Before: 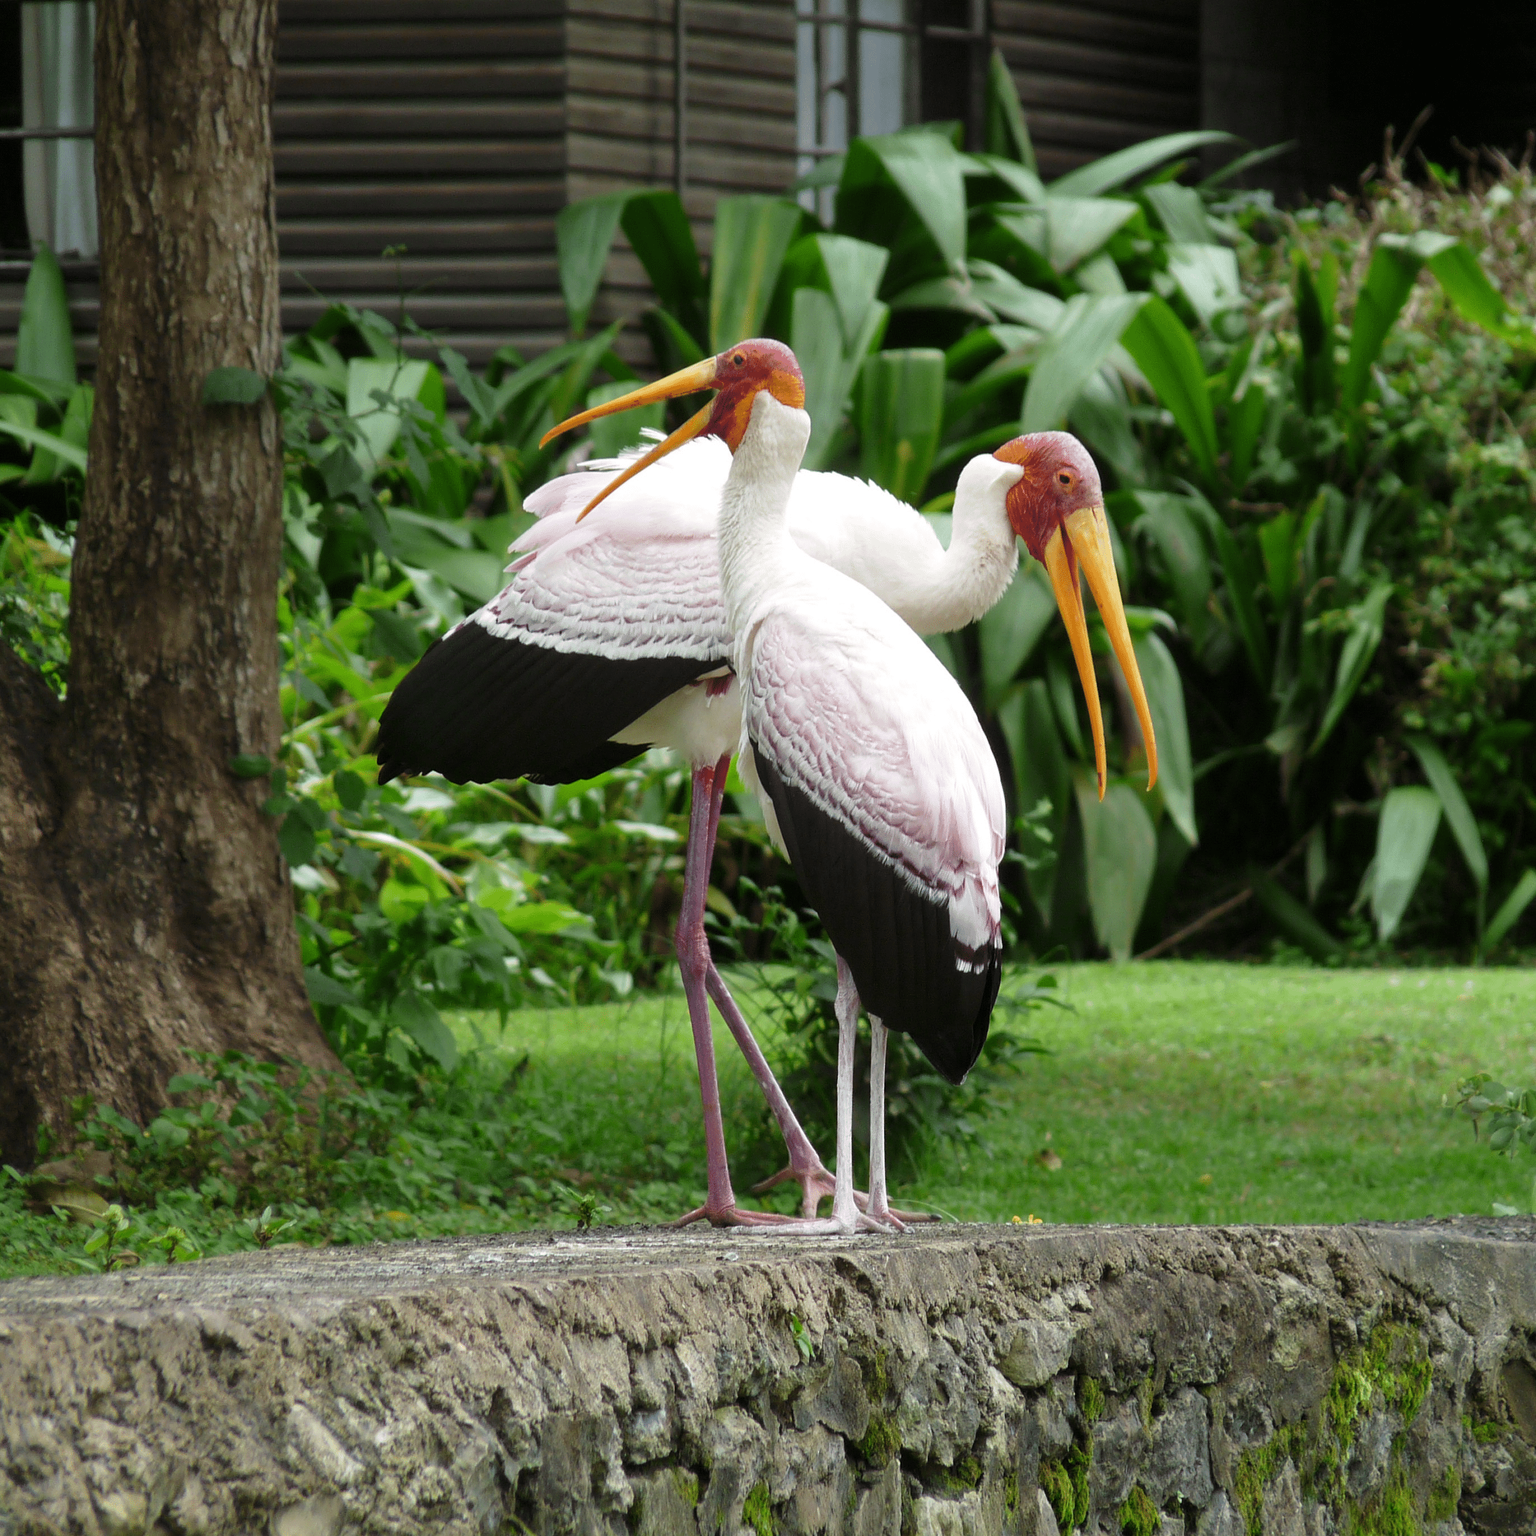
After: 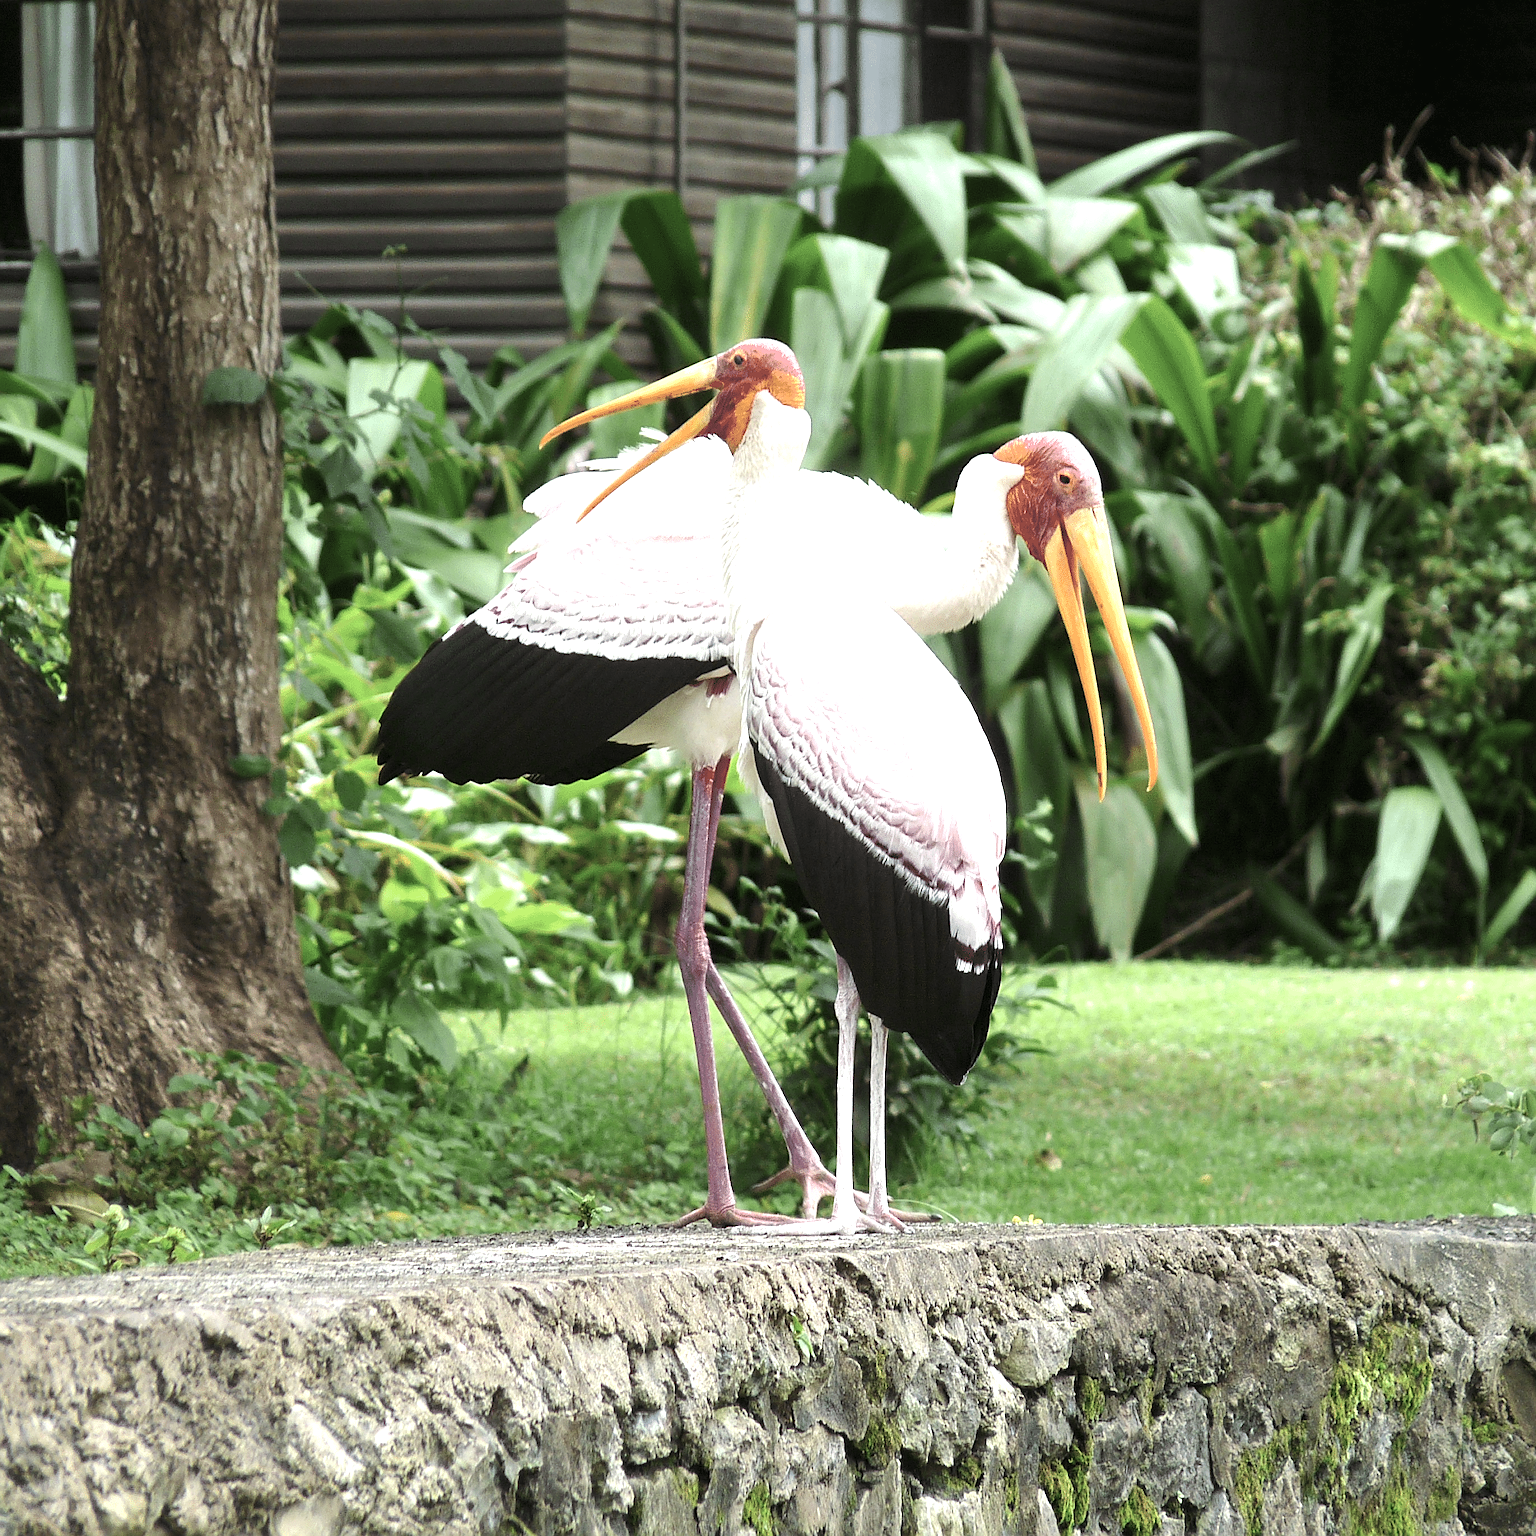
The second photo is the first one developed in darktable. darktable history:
sharpen: on, module defaults
contrast brightness saturation: contrast 0.1, saturation -0.3
exposure: black level correction 0, exposure 1.1 EV, compensate highlight preservation false
